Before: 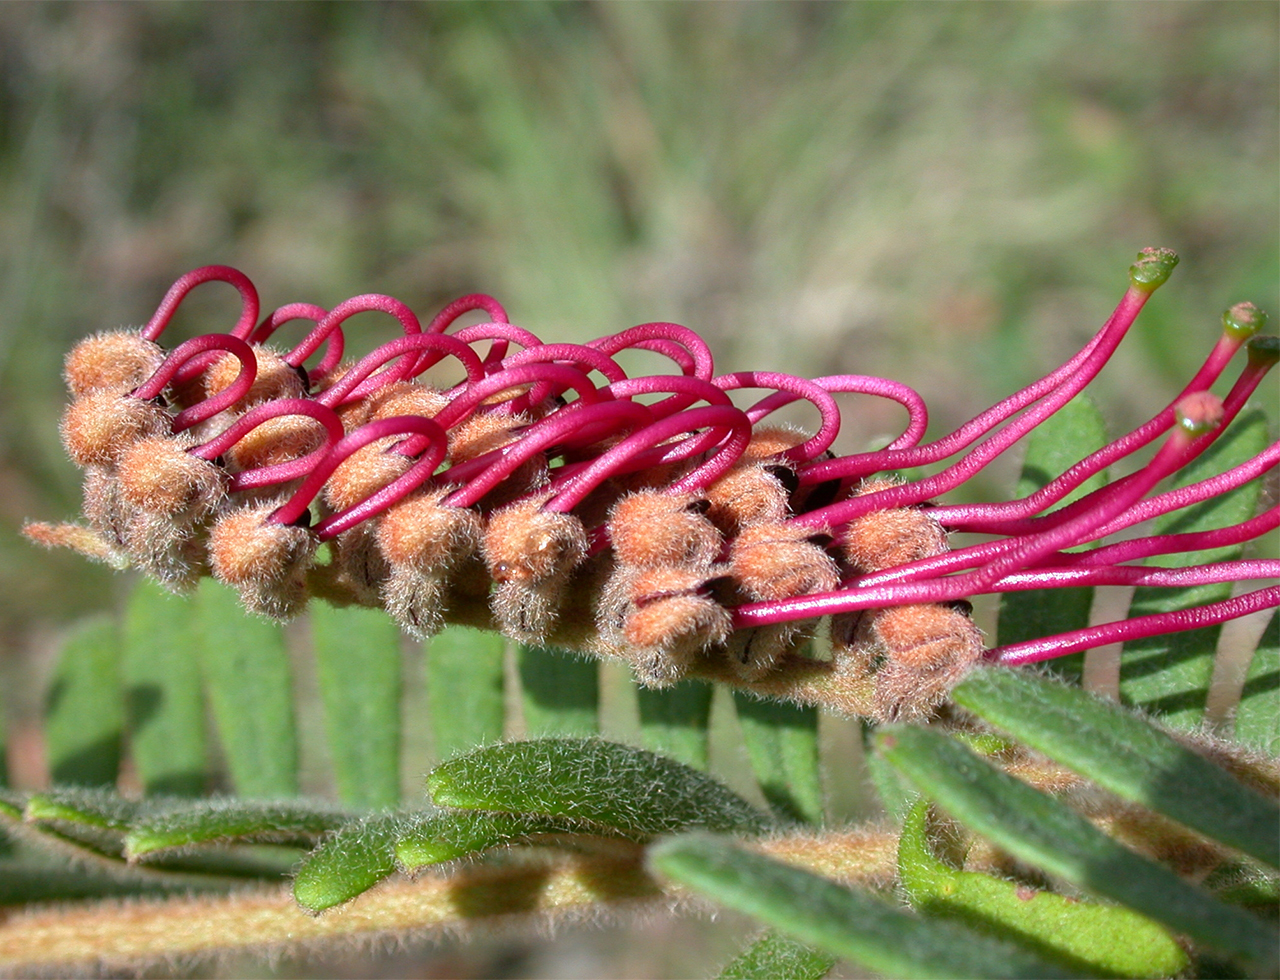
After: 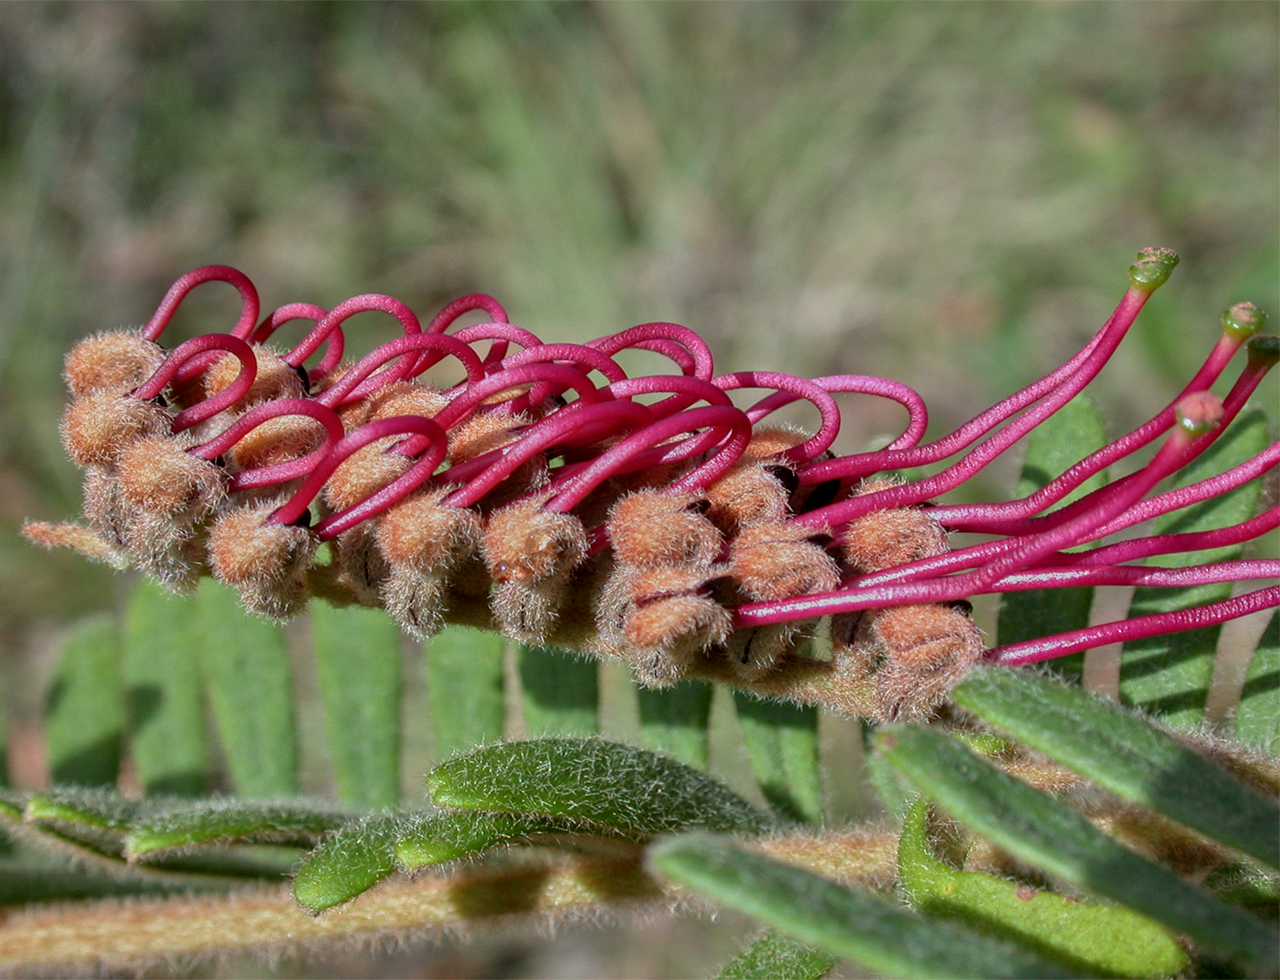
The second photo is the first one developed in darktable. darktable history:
tone equalizer: -8 EV -0.002 EV, -7 EV 0.005 EV, -6 EV -0.008 EV, -5 EV 0.007 EV, -4 EV -0.042 EV, -3 EV -0.233 EV, -2 EV -0.662 EV, -1 EV -0.983 EV, +0 EV -0.969 EV, smoothing diameter 2%, edges refinement/feathering 20, mask exposure compensation -1.57 EV, filter diffusion 5
local contrast: on, module defaults
contrast brightness saturation: saturation -0.05
